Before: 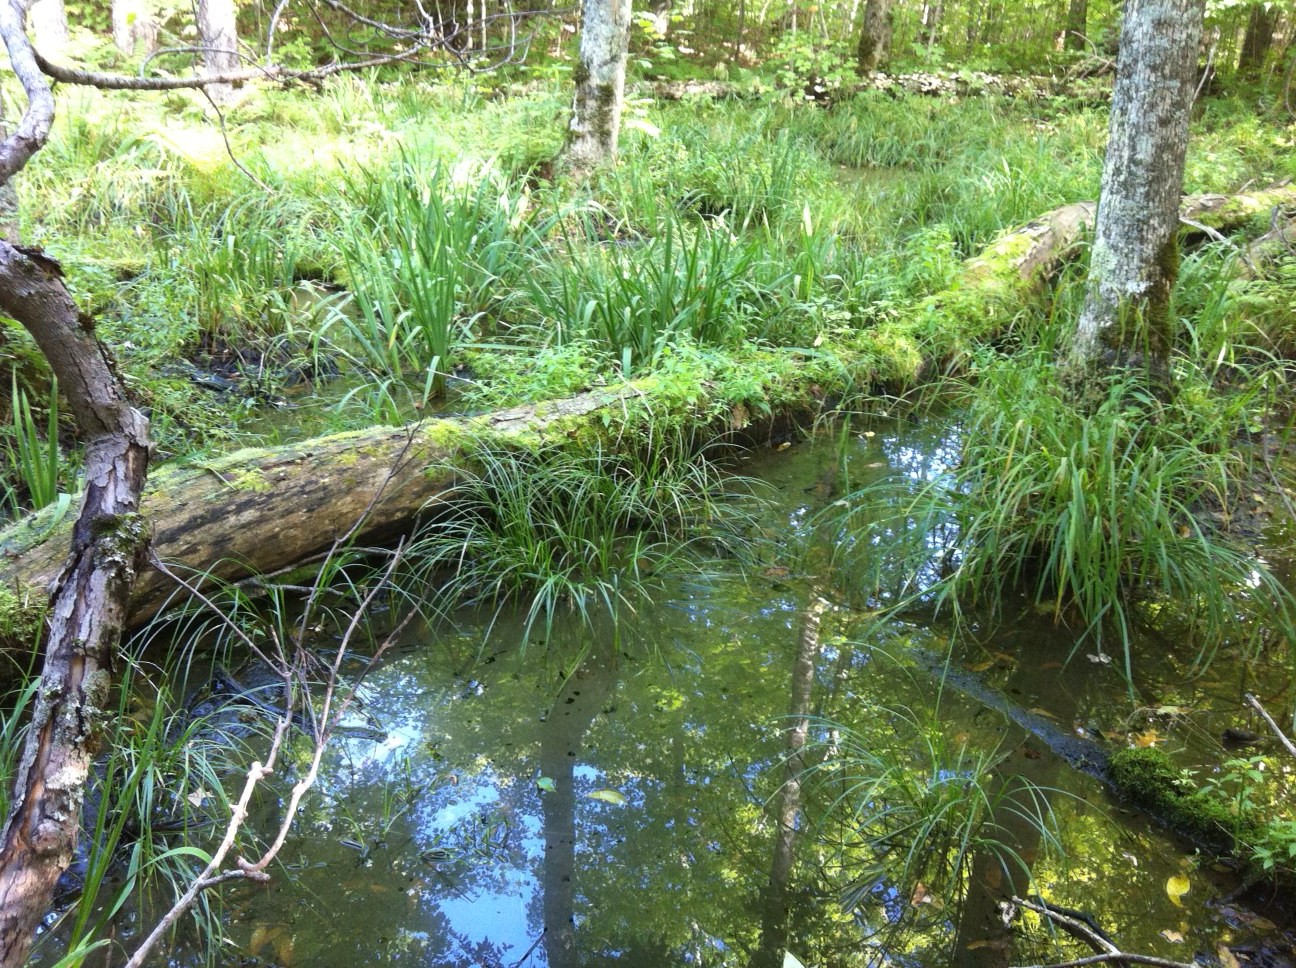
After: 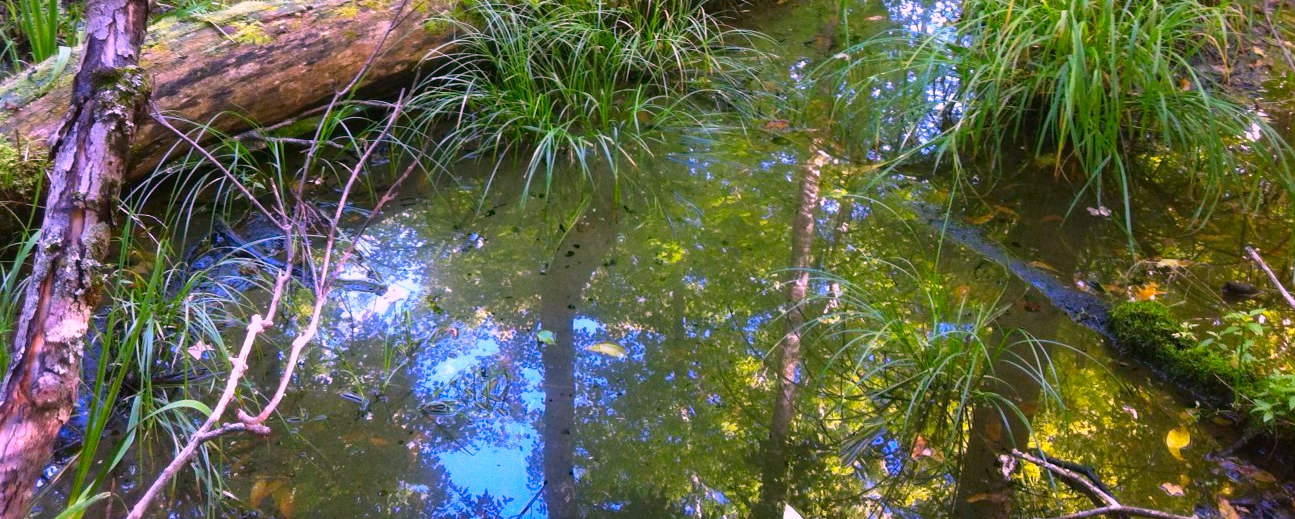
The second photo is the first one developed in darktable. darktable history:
color correction: highlights a* 19.41, highlights b* -11.84, saturation 1.66
tone equalizer: on, module defaults
crop and rotate: top 46.325%, right 0.031%
